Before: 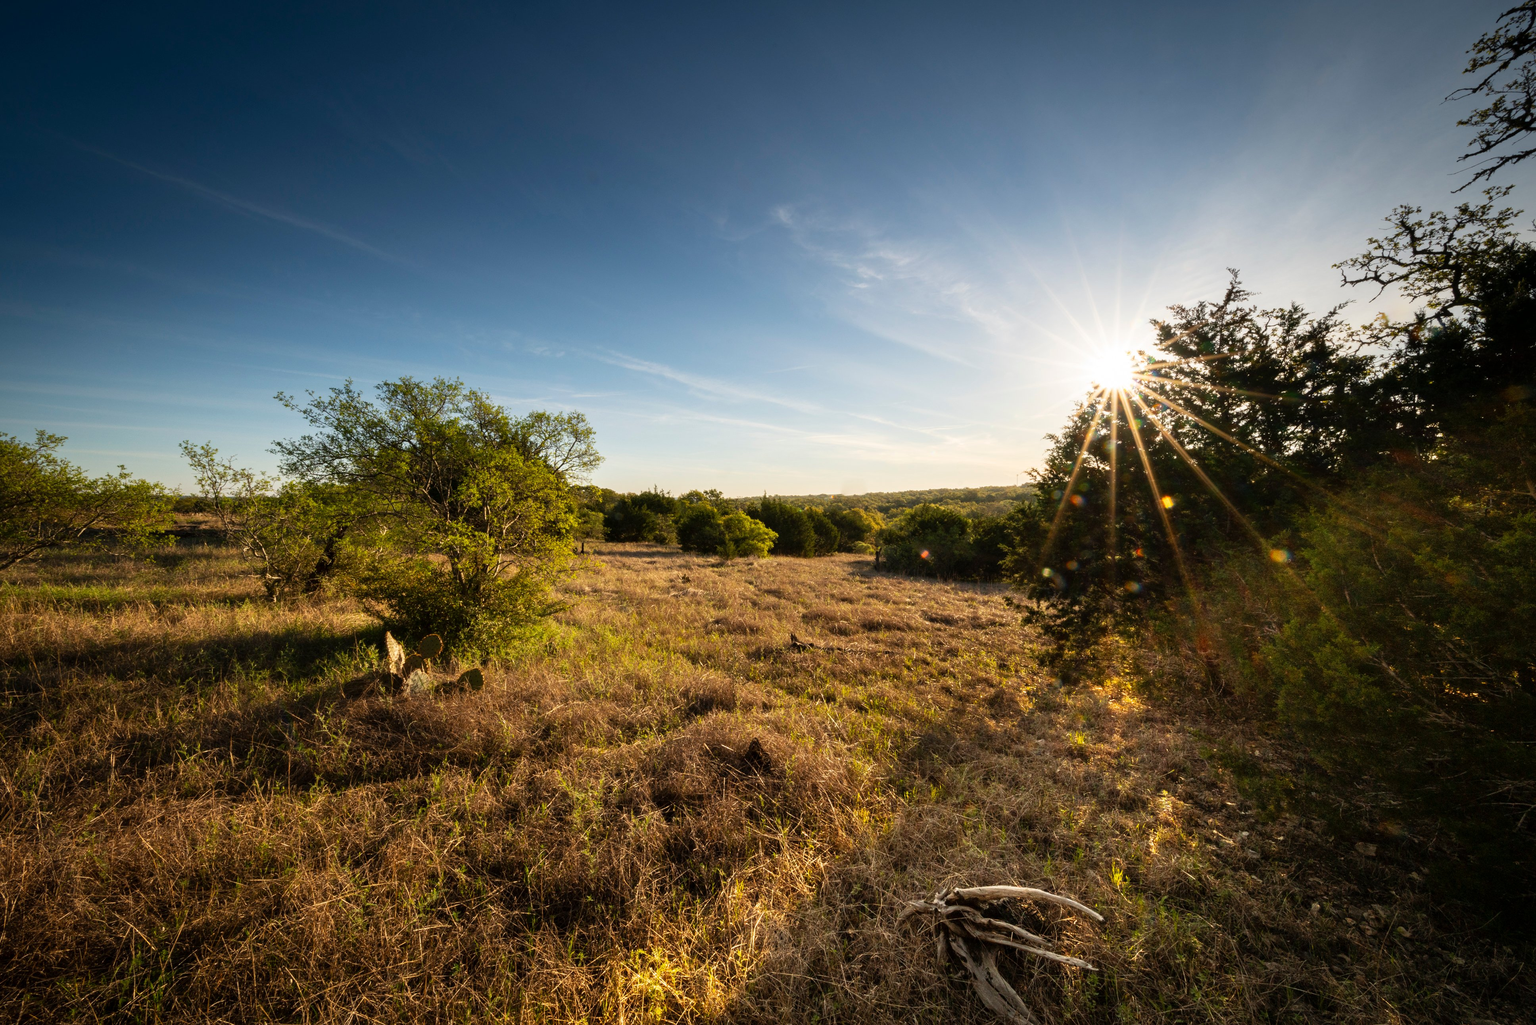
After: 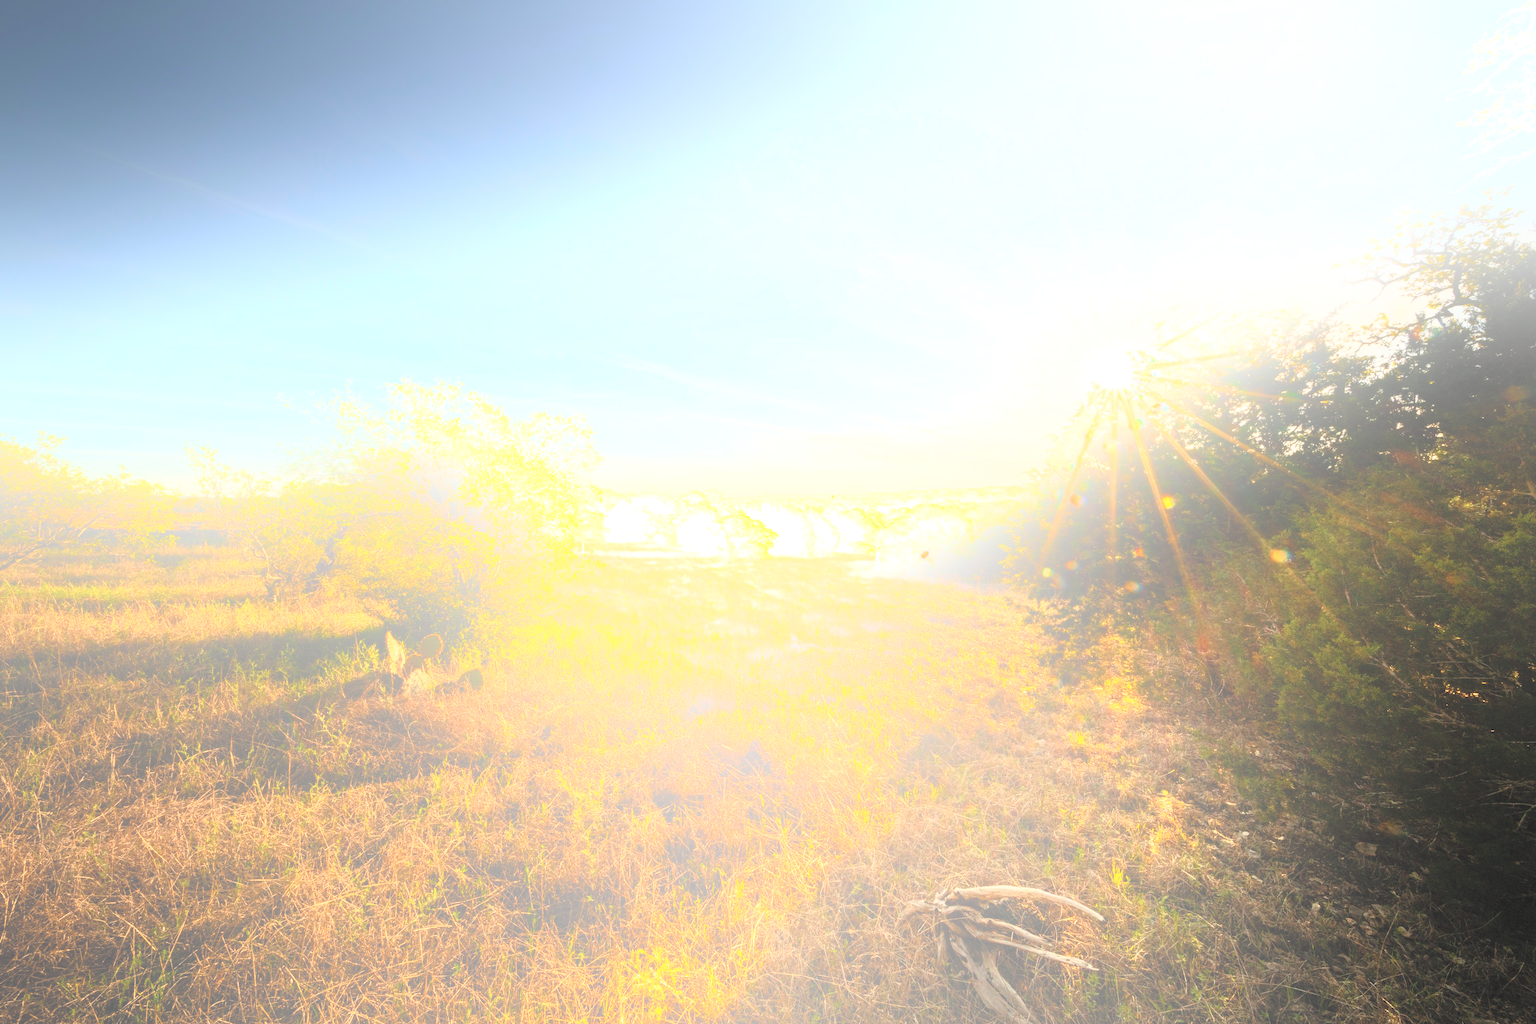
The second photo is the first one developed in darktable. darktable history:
bloom: size 70%, threshold 25%, strength 70%
contrast brightness saturation: contrast 0.39, brightness 0.53
